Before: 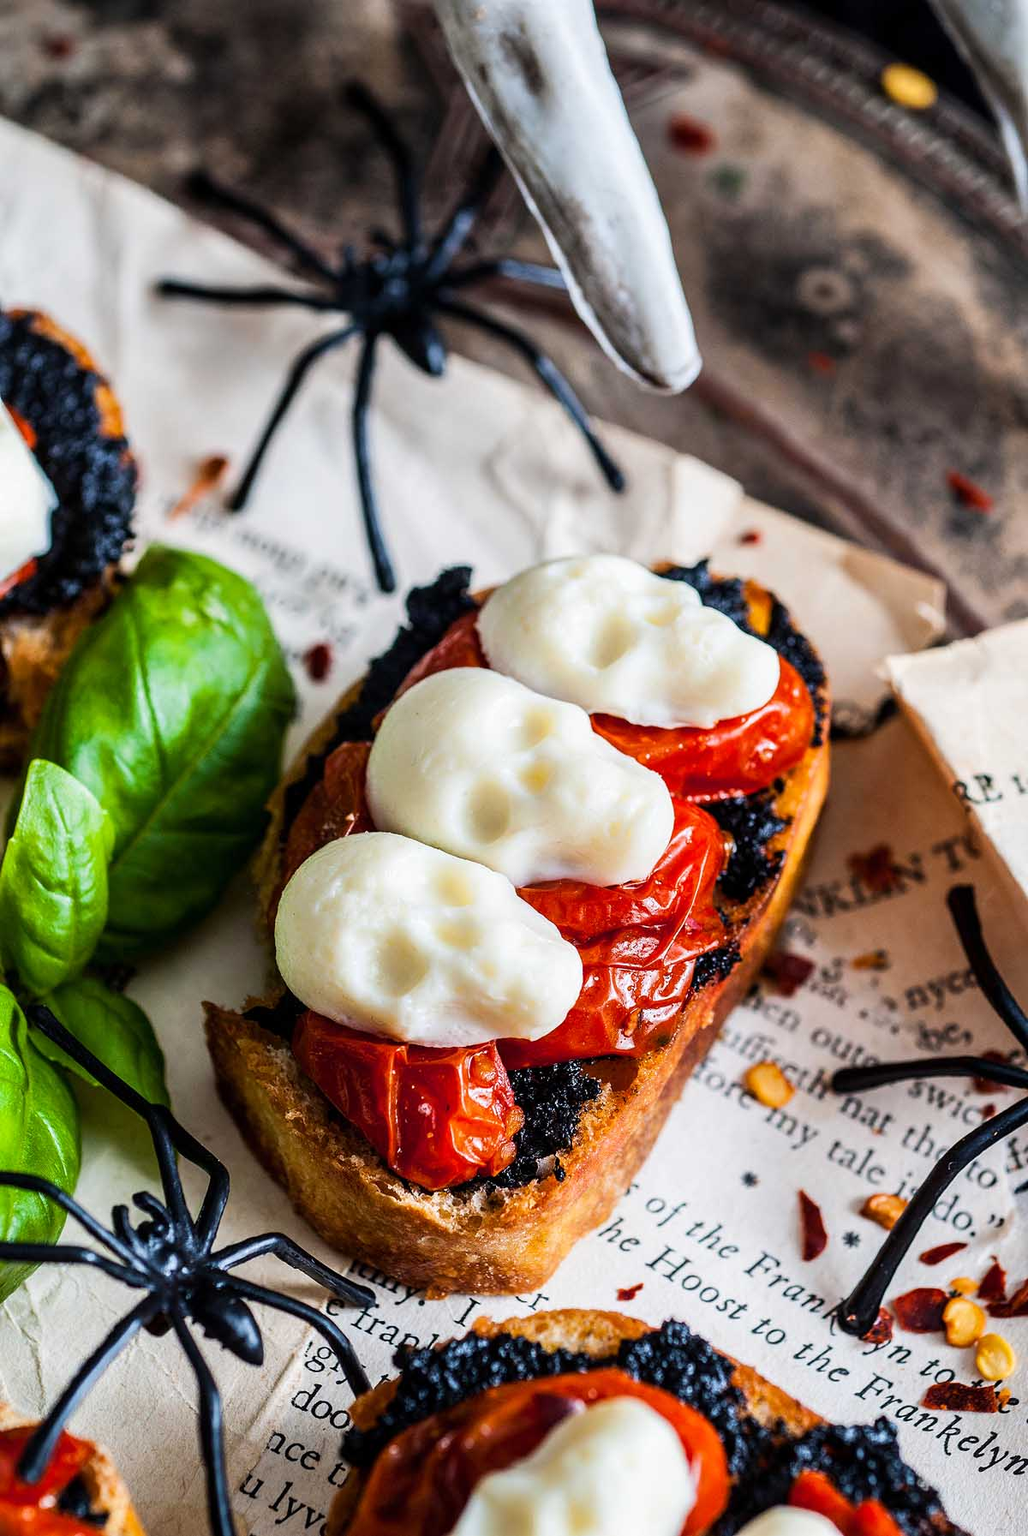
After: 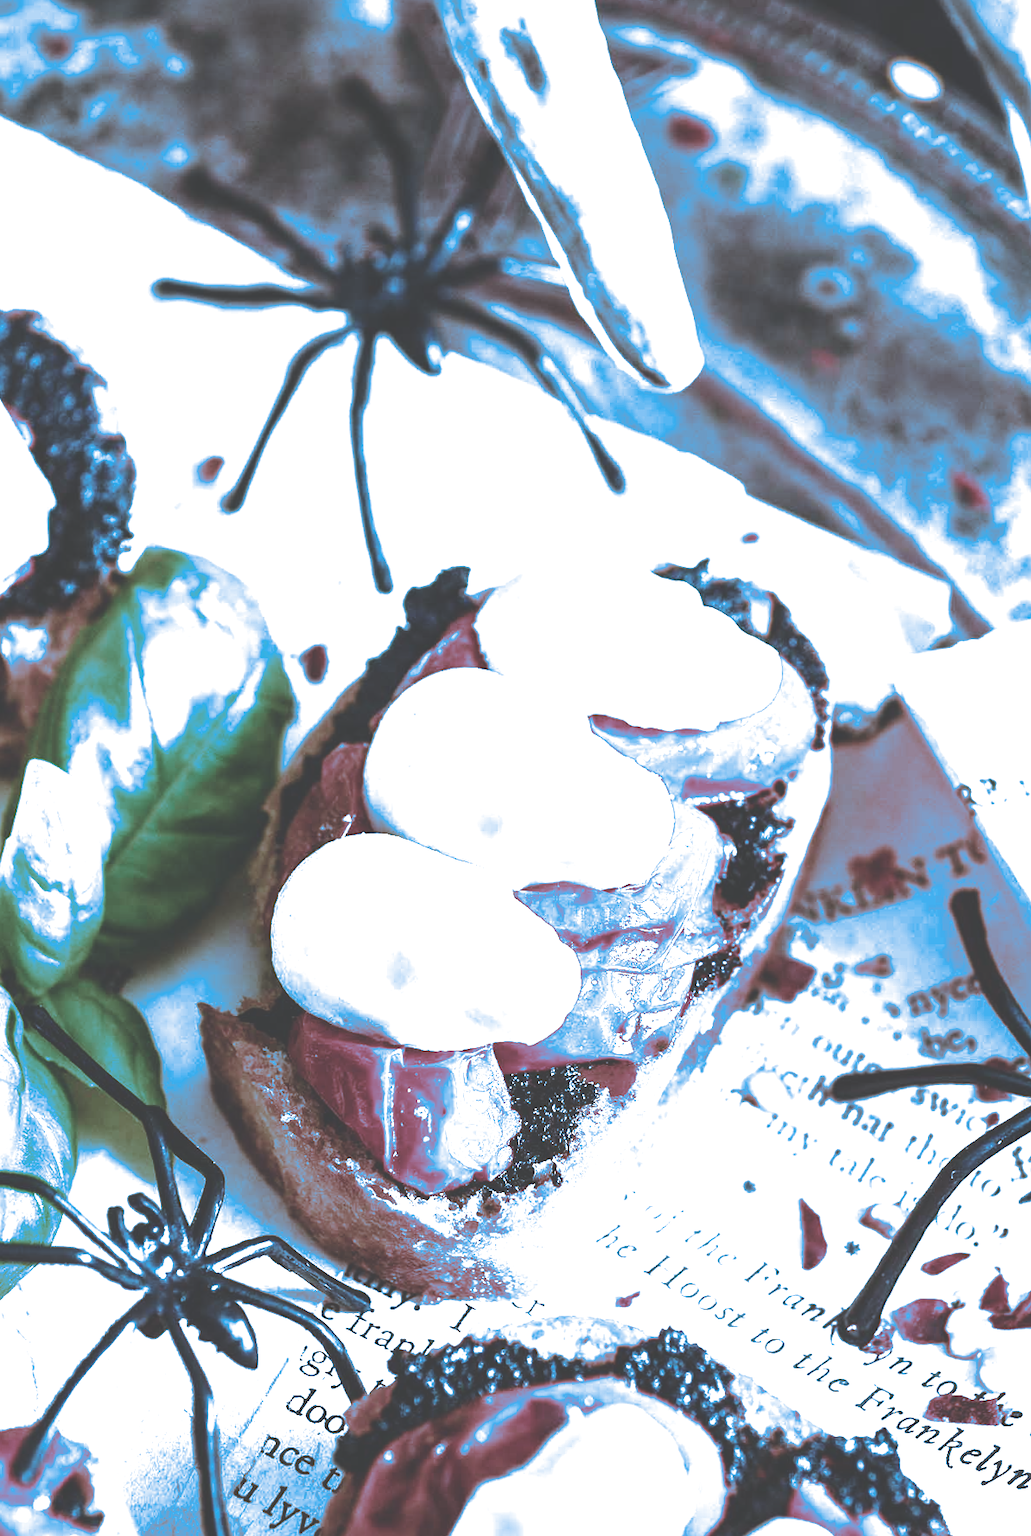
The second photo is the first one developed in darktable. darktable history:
exposure: black level correction -0.023, exposure 1.397 EV, compensate highlight preservation false
split-toning: shadows › hue 220°, shadows › saturation 0.64, highlights › hue 220°, highlights › saturation 0.64, balance 0, compress 5.22%
tone equalizer: -8 EV -0.417 EV, -7 EV -0.389 EV, -6 EV -0.333 EV, -5 EV -0.222 EV, -3 EV 0.222 EV, -2 EV 0.333 EV, -1 EV 0.389 EV, +0 EV 0.417 EV, edges refinement/feathering 500, mask exposure compensation -1.57 EV, preserve details no
rotate and perspective: rotation 0.192°, lens shift (horizontal) -0.015, crop left 0.005, crop right 0.996, crop top 0.006, crop bottom 0.99
